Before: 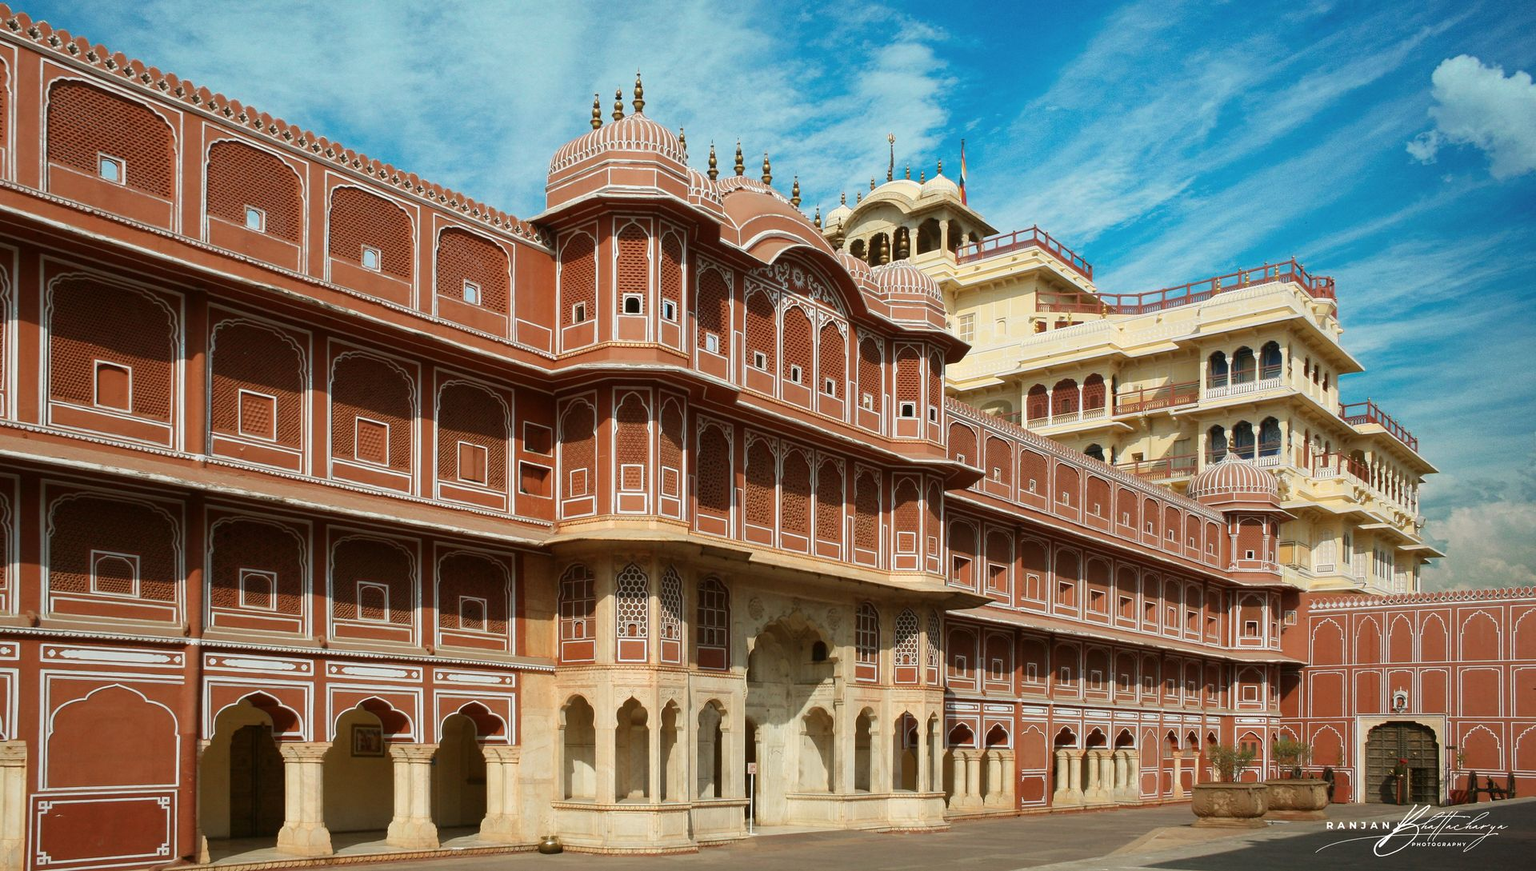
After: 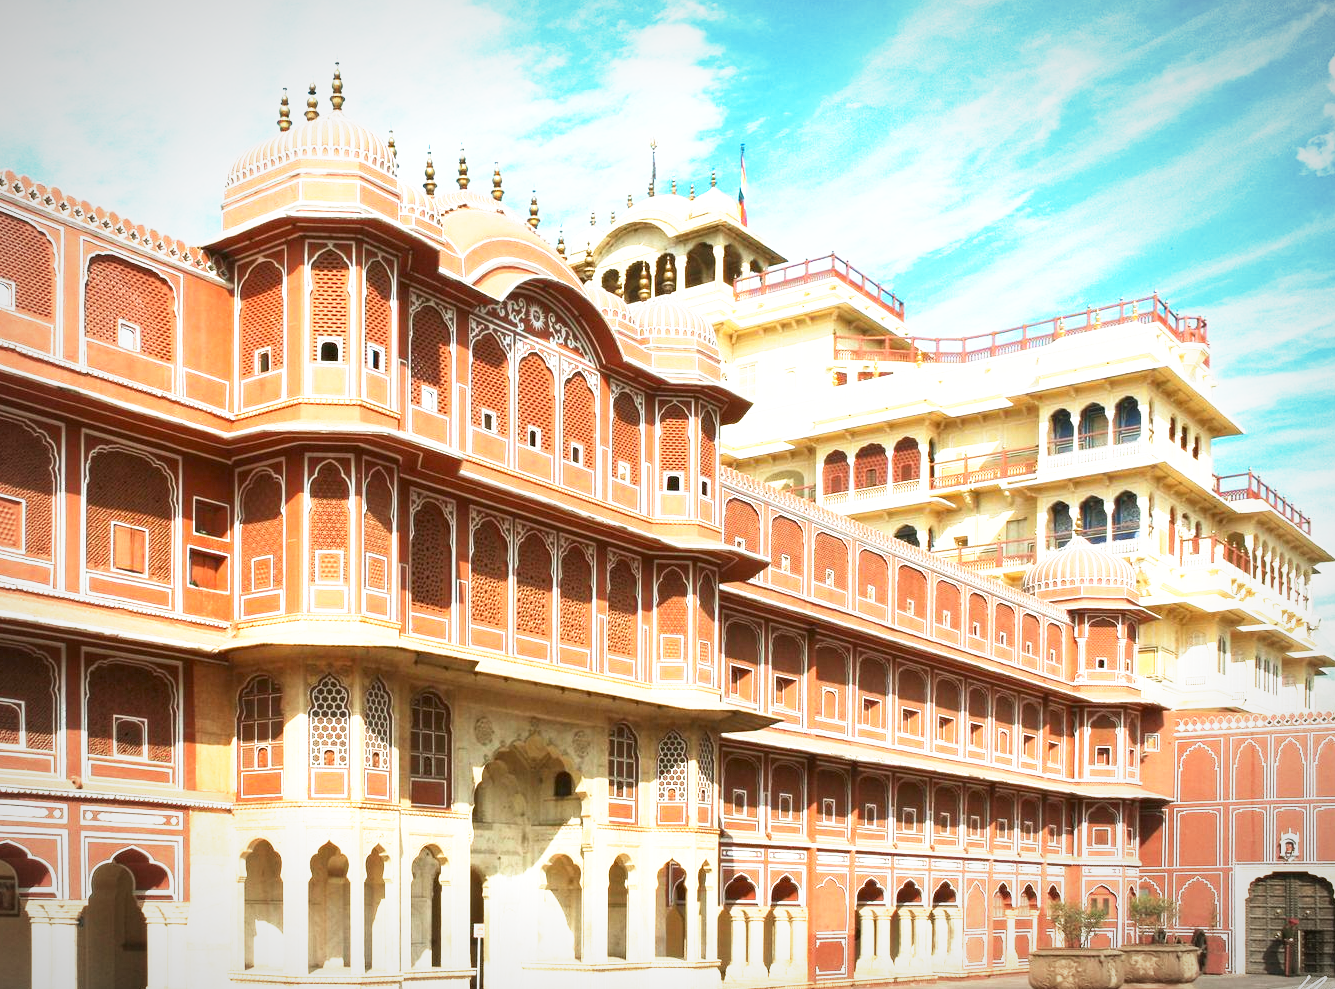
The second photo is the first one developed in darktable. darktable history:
crop and rotate: left 24.034%, top 2.838%, right 6.406%, bottom 6.299%
exposure: exposure 0.74 EV, compensate highlight preservation false
vignetting: fall-off radius 70%, automatic ratio true
white balance: red 0.986, blue 1.01
base curve: curves: ch0 [(0, 0) (0.495, 0.917) (1, 1)], preserve colors none
